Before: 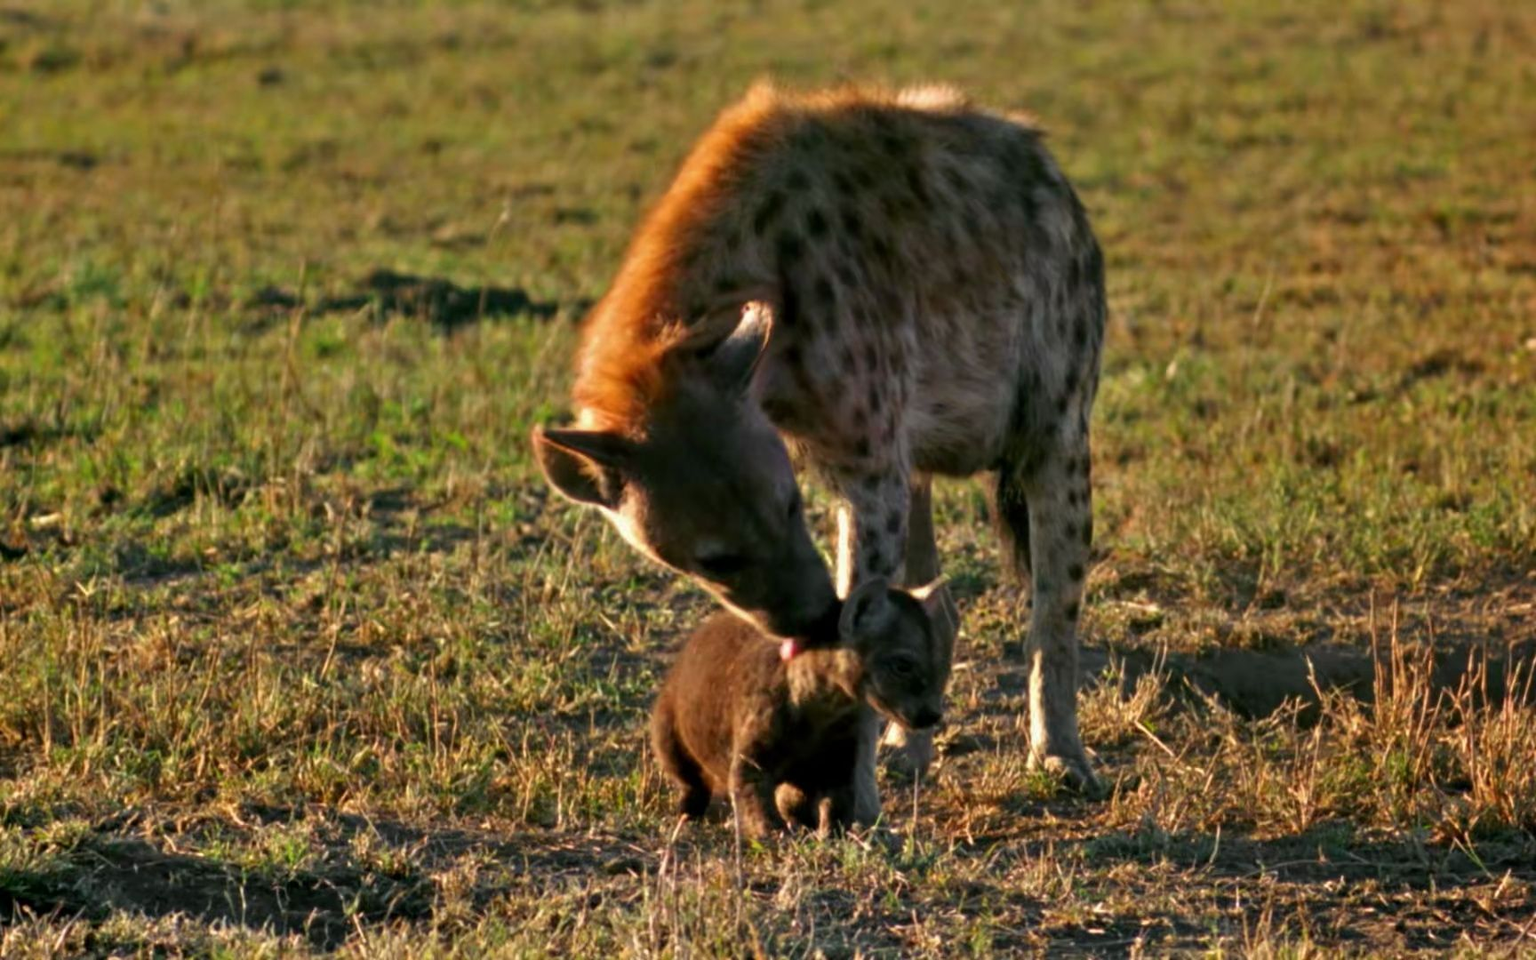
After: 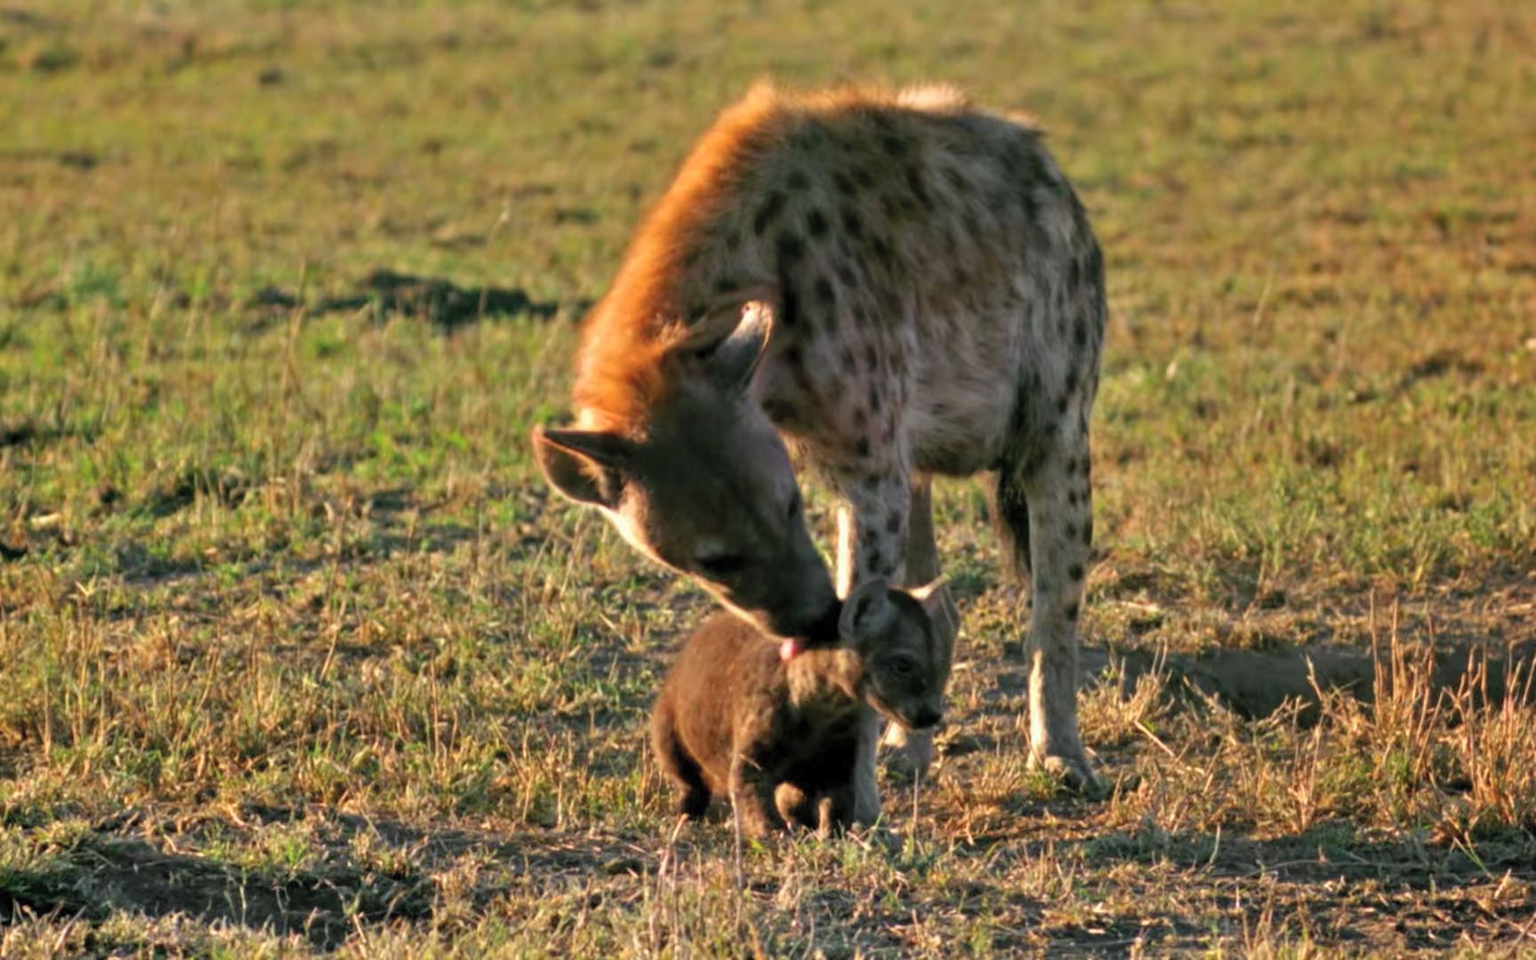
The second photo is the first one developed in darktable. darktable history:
contrast brightness saturation: brightness 0.143
